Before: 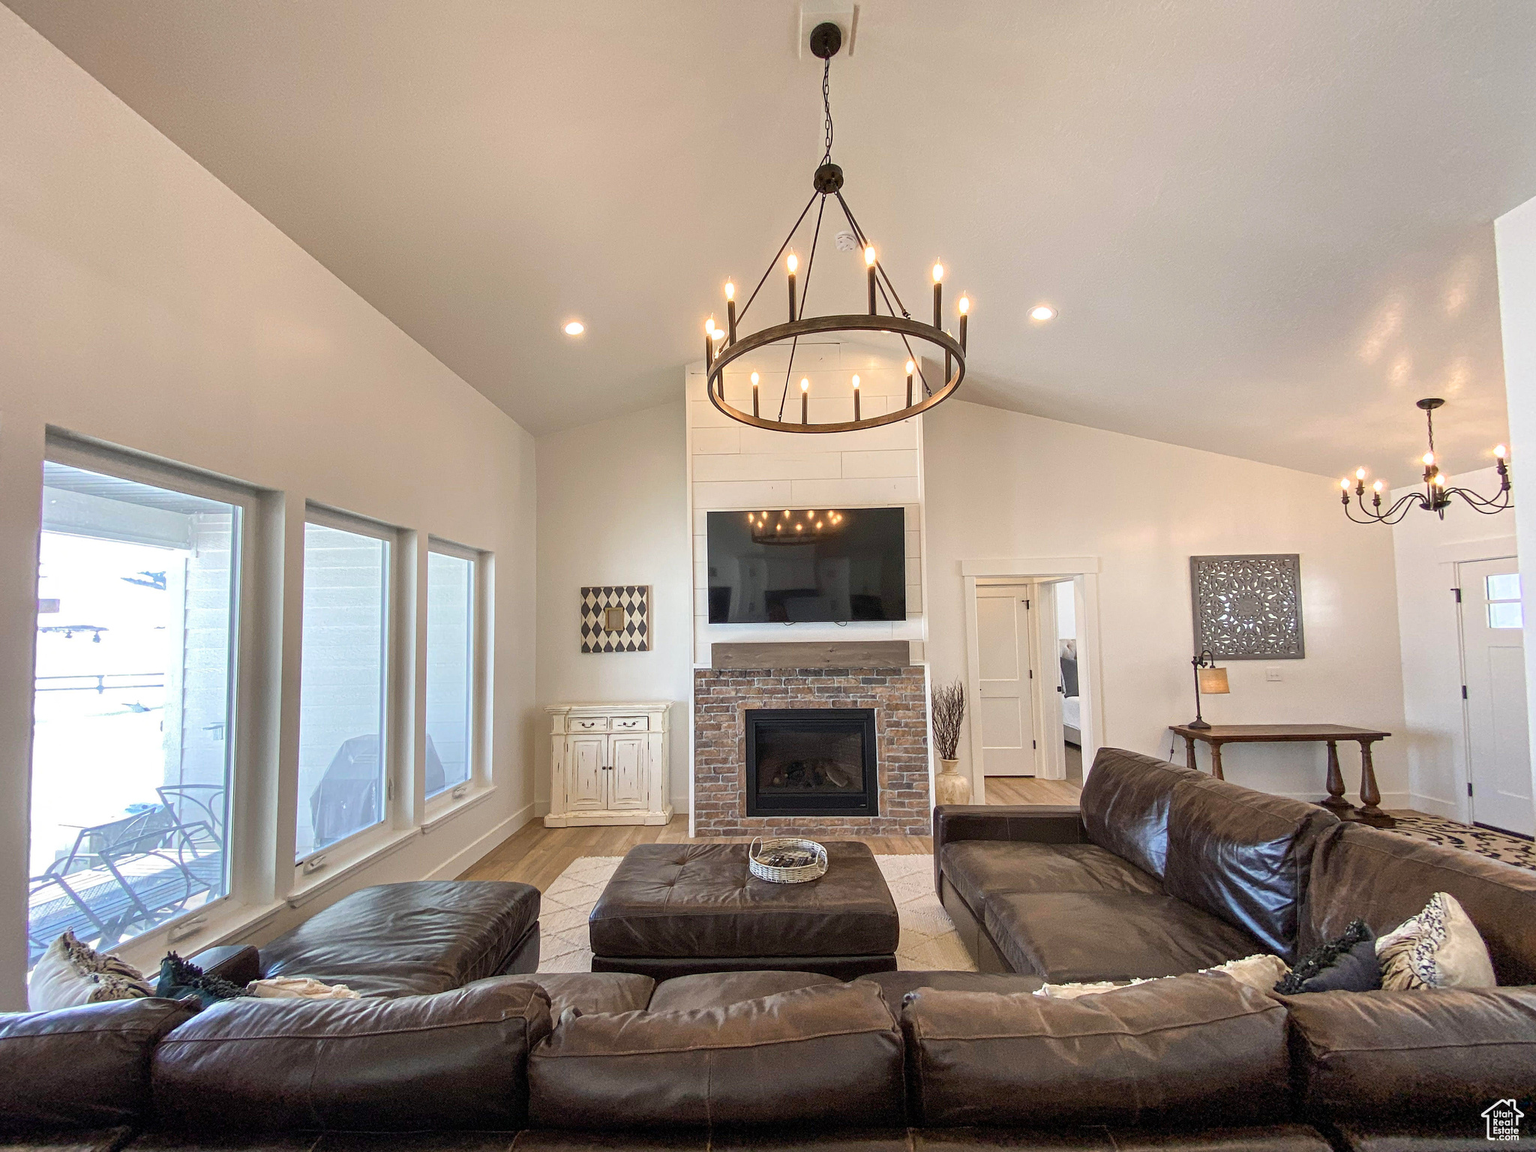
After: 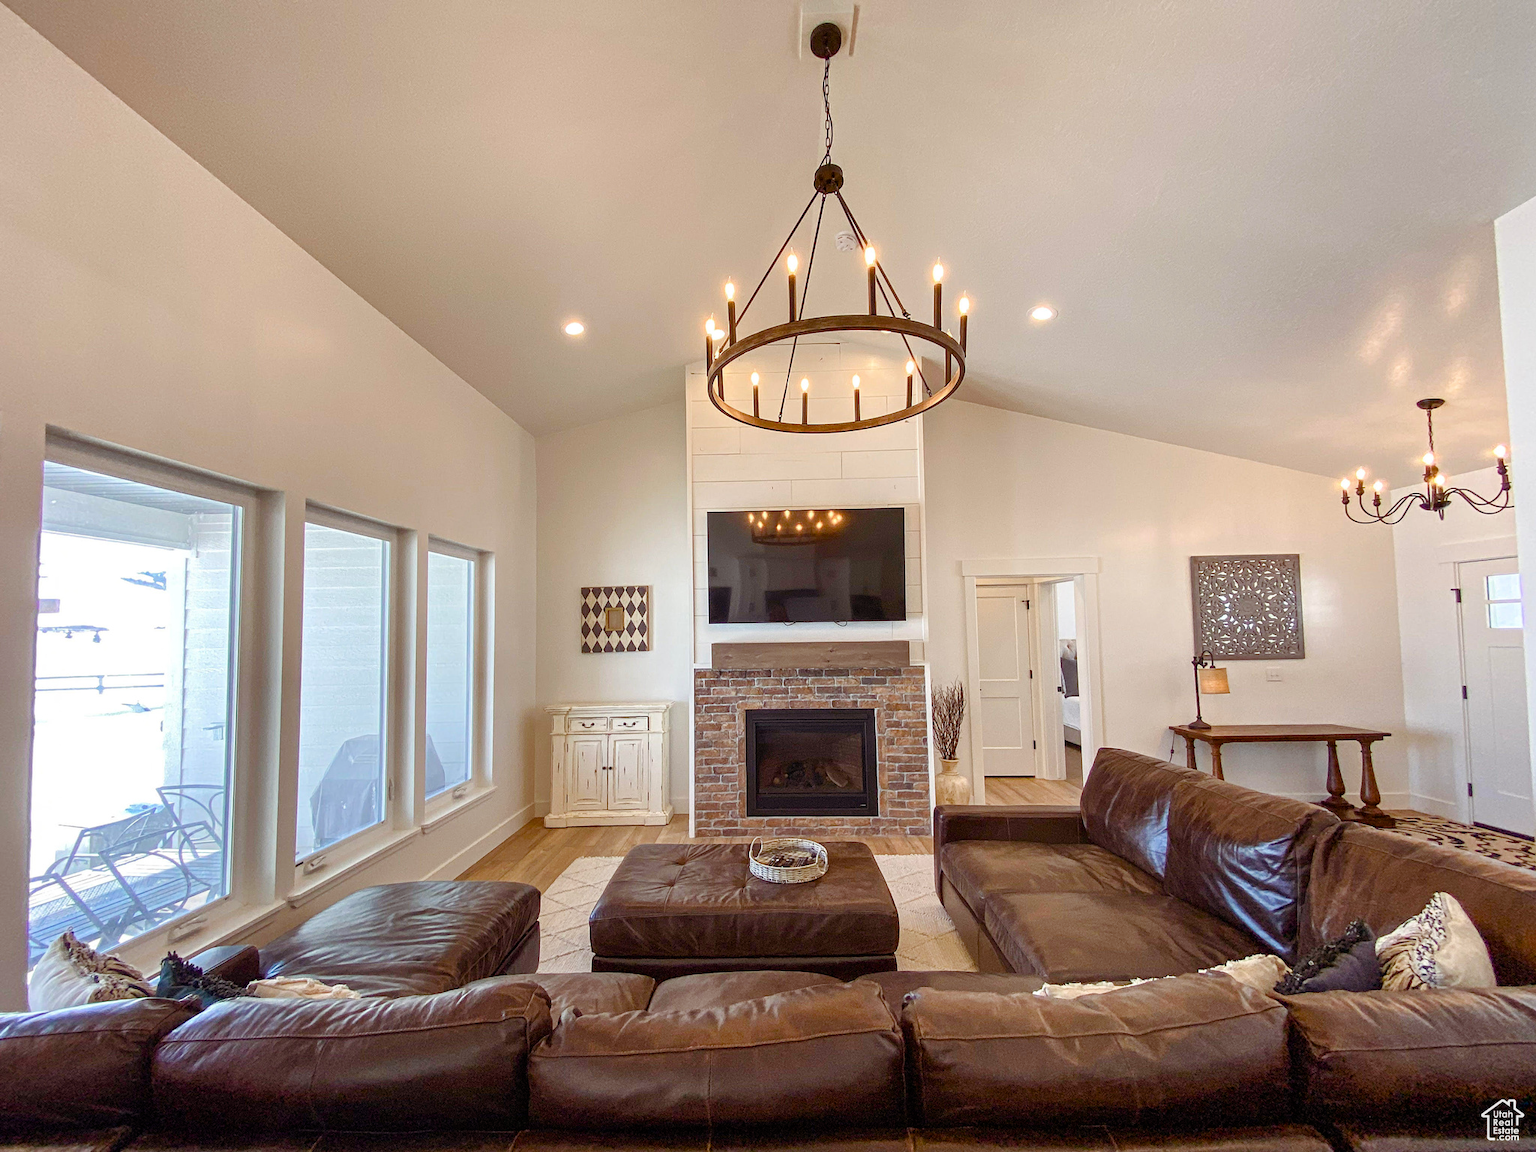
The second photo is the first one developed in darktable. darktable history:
color balance rgb: shadows lift › chroma 4.614%, shadows lift › hue 24.88°, perceptual saturation grading › global saturation 20%, perceptual saturation grading › highlights -25.275%, perceptual saturation grading › shadows 50.167%
